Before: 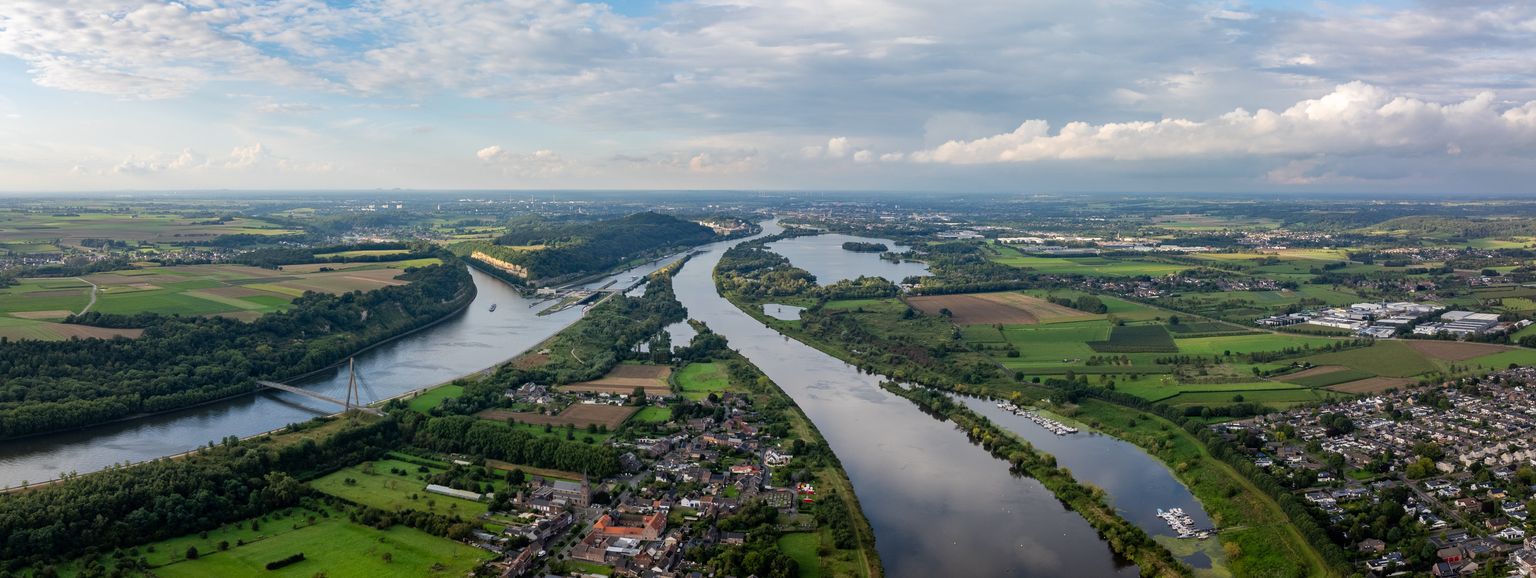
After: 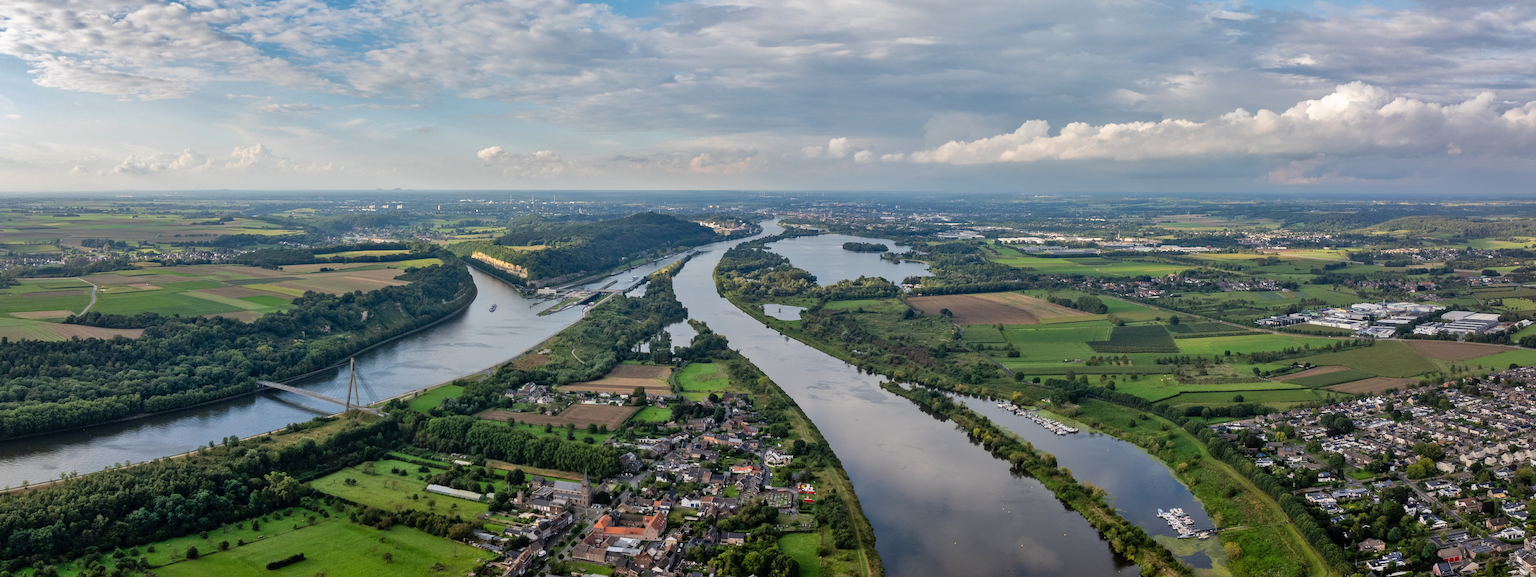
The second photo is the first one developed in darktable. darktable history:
shadows and highlights: shadows color adjustment 97.67%, low approximation 0.01, soften with gaussian
